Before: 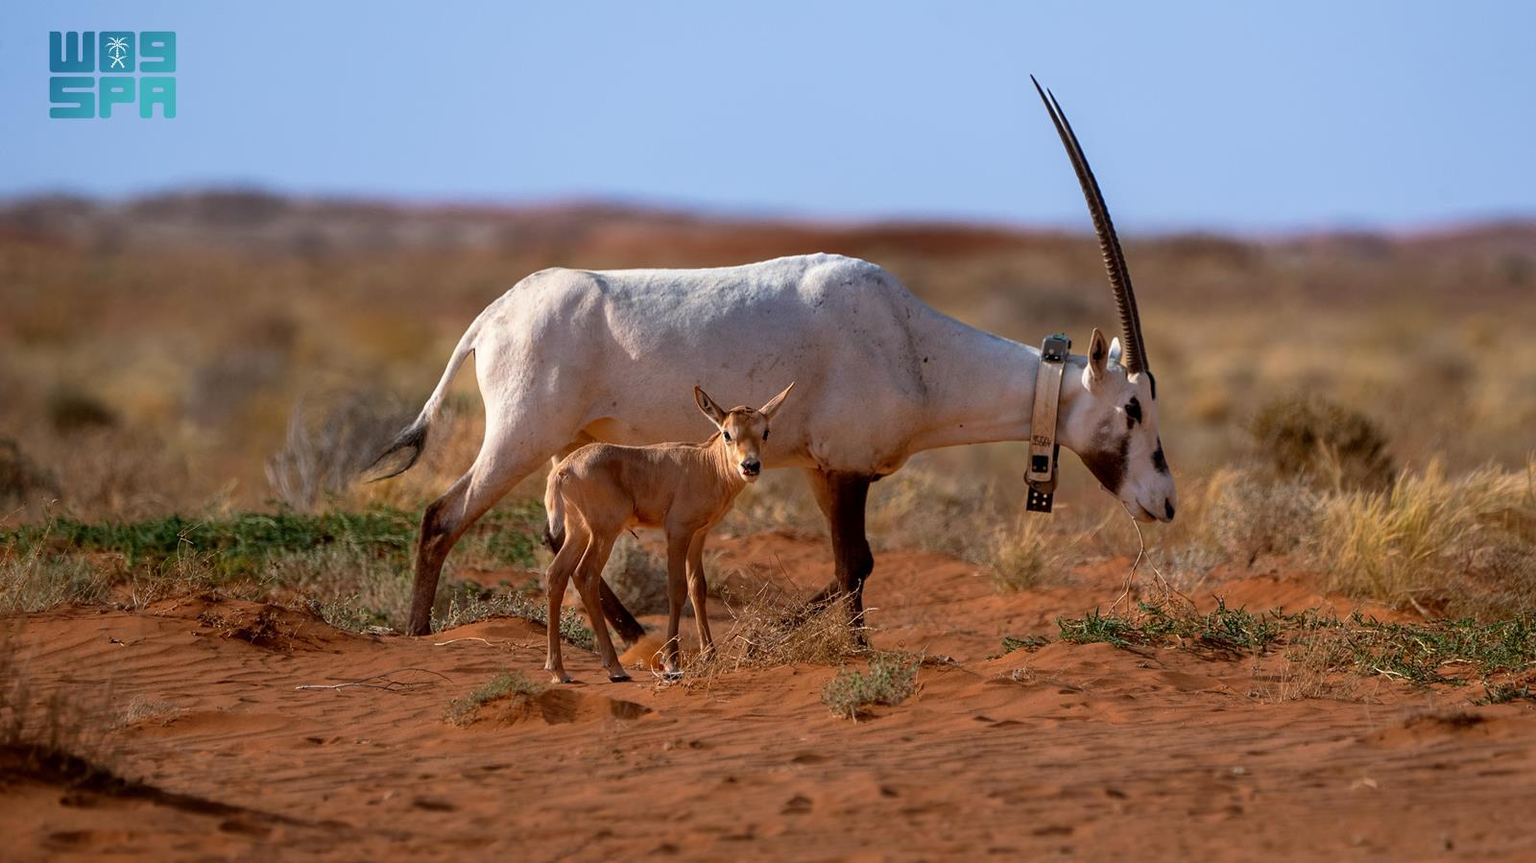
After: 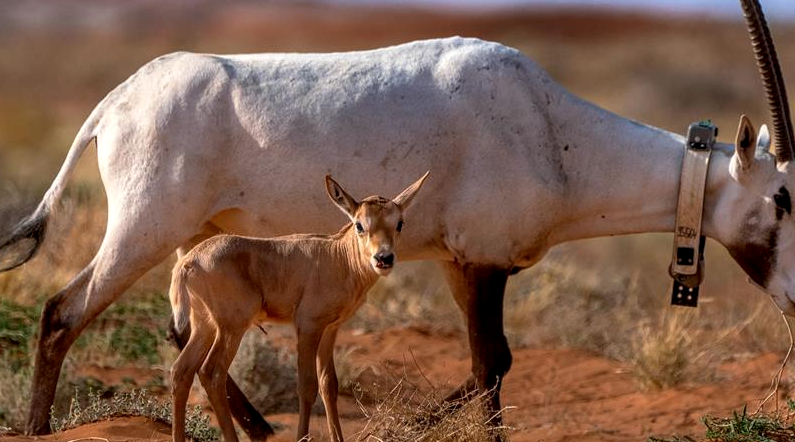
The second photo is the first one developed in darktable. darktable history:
crop: left 24.934%, top 25.298%, right 25.33%, bottom 25.447%
local contrast: on, module defaults
